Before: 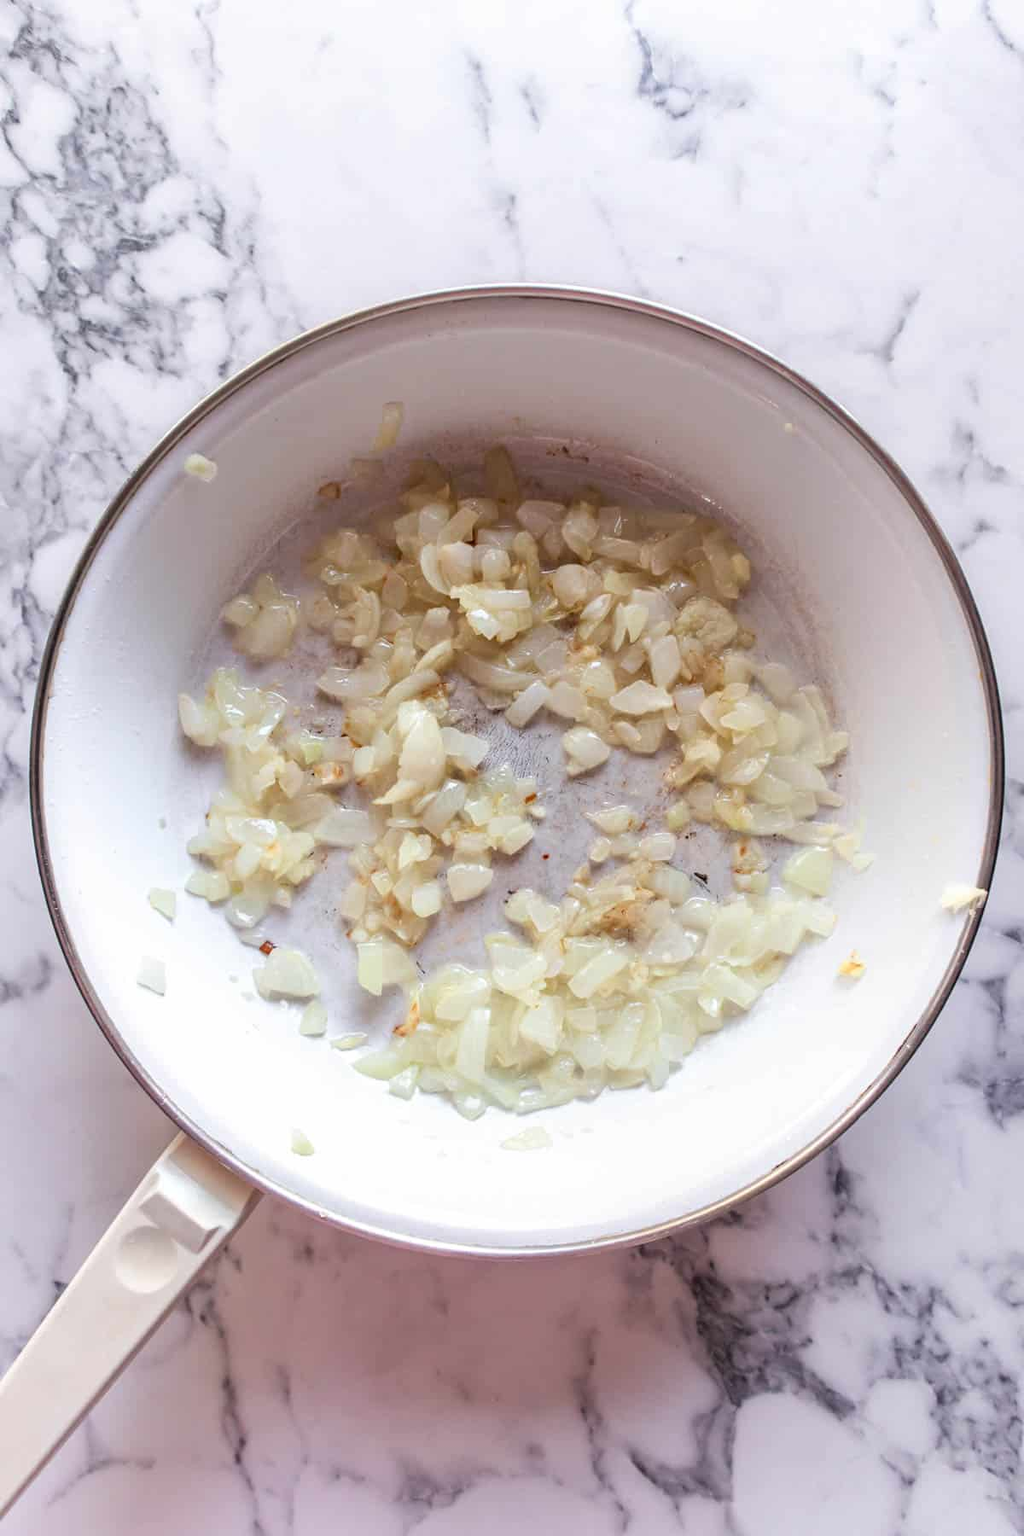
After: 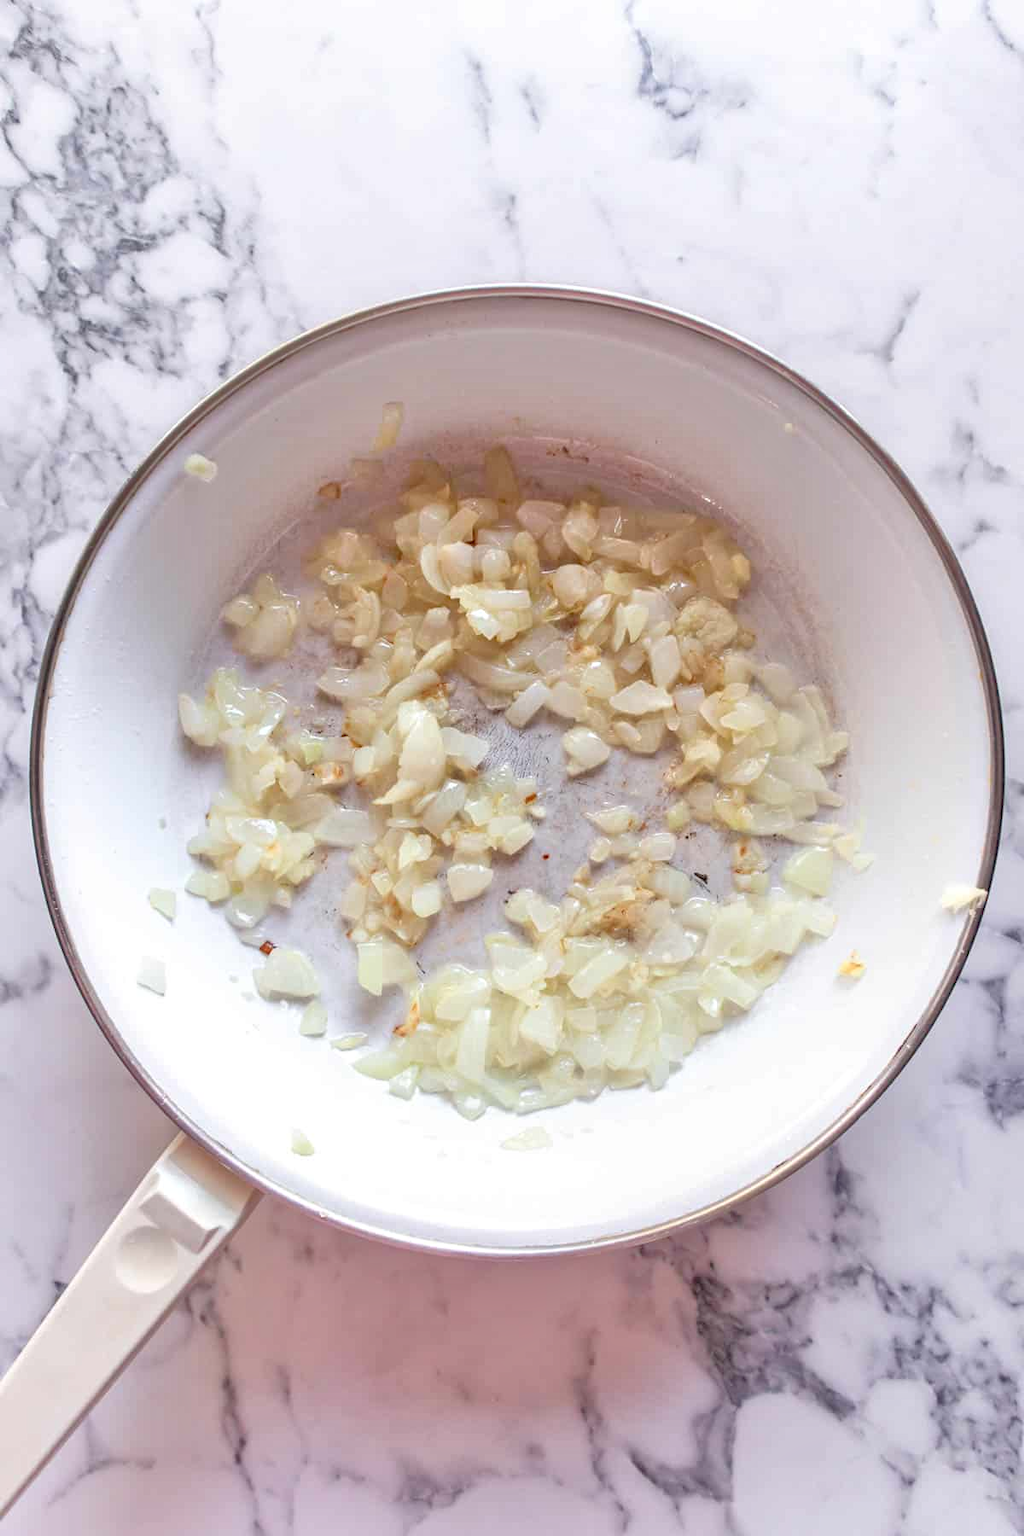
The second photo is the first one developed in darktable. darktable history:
tone equalizer: -7 EV 0.145 EV, -6 EV 0.613 EV, -5 EV 1.17 EV, -4 EV 1.3 EV, -3 EV 1.18 EV, -2 EV 0.6 EV, -1 EV 0.15 EV, mask exposure compensation -0.514 EV
